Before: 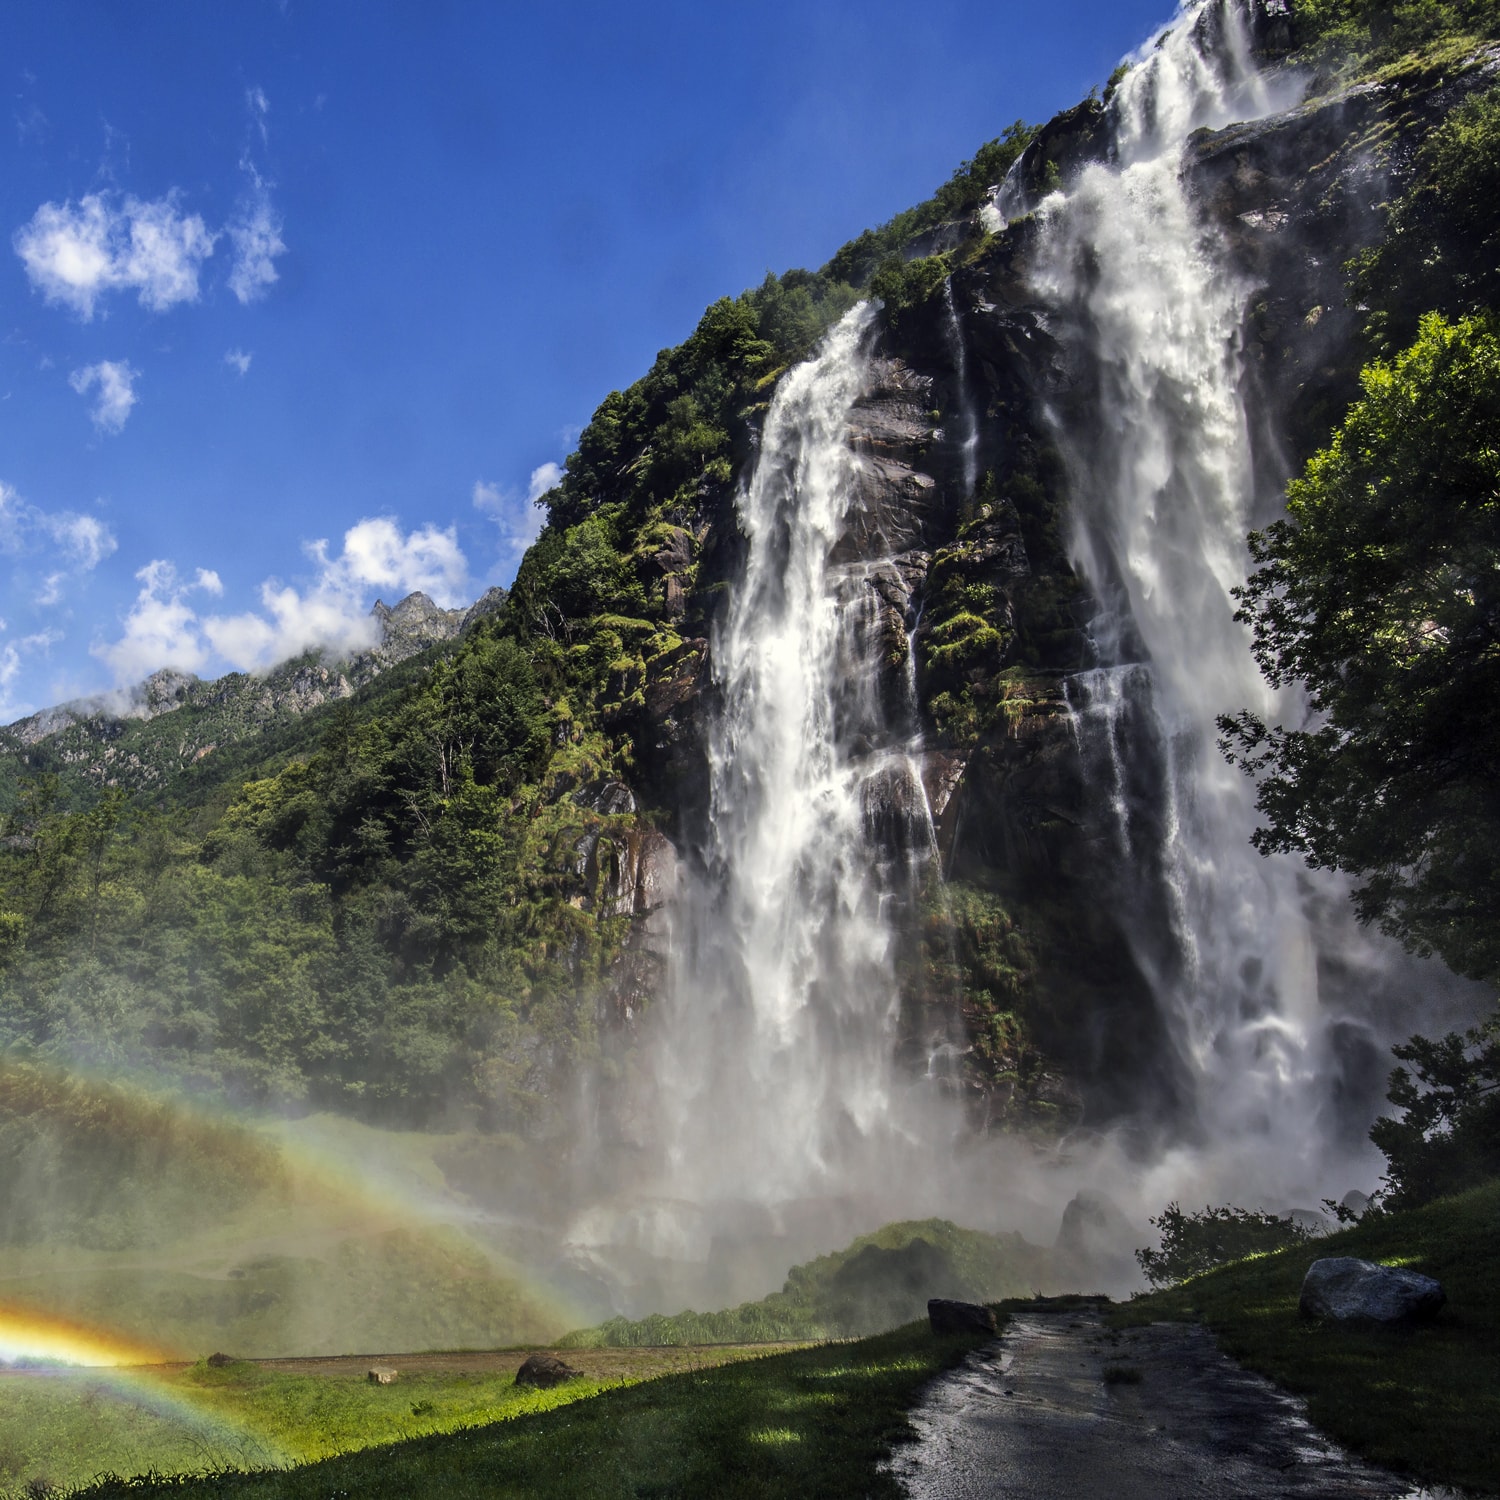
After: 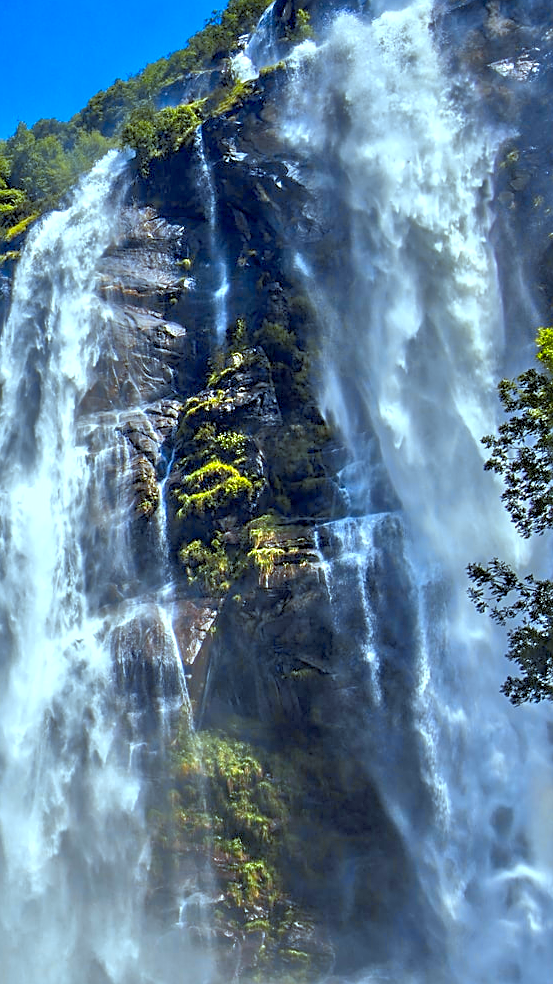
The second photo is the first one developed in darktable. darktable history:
contrast equalizer: octaves 7, y [[0.6 ×6], [0.55 ×6], [0 ×6], [0 ×6], [0 ×6]], mix 0.3
tone equalizer: -7 EV 0.15 EV, -6 EV 0.6 EV, -5 EV 1.15 EV, -4 EV 1.33 EV, -3 EV 1.15 EV, -2 EV 0.6 EV, -1 EV 0.15 EV, mask exposure compensation -0.5 EV
white balance: red 0.986, blue 1.01
rgb curve: curves: ch0 [(0, 0) (0.072, 0.166) (0.217, 0.293) (0.414, 0.42) (1, 1)], compensate middle gray true, preserve colors basic power
sharpen: on, module defaults
color correction: highlights a* -10.04, highlights b* -10.37
color contrast: green-magenta contrast 1.12, blue-yellow contrast 1.95, unbound 0
crop and rotate: left 49.936%, top 10.094%, right 13.136%, bottom 24.256%
